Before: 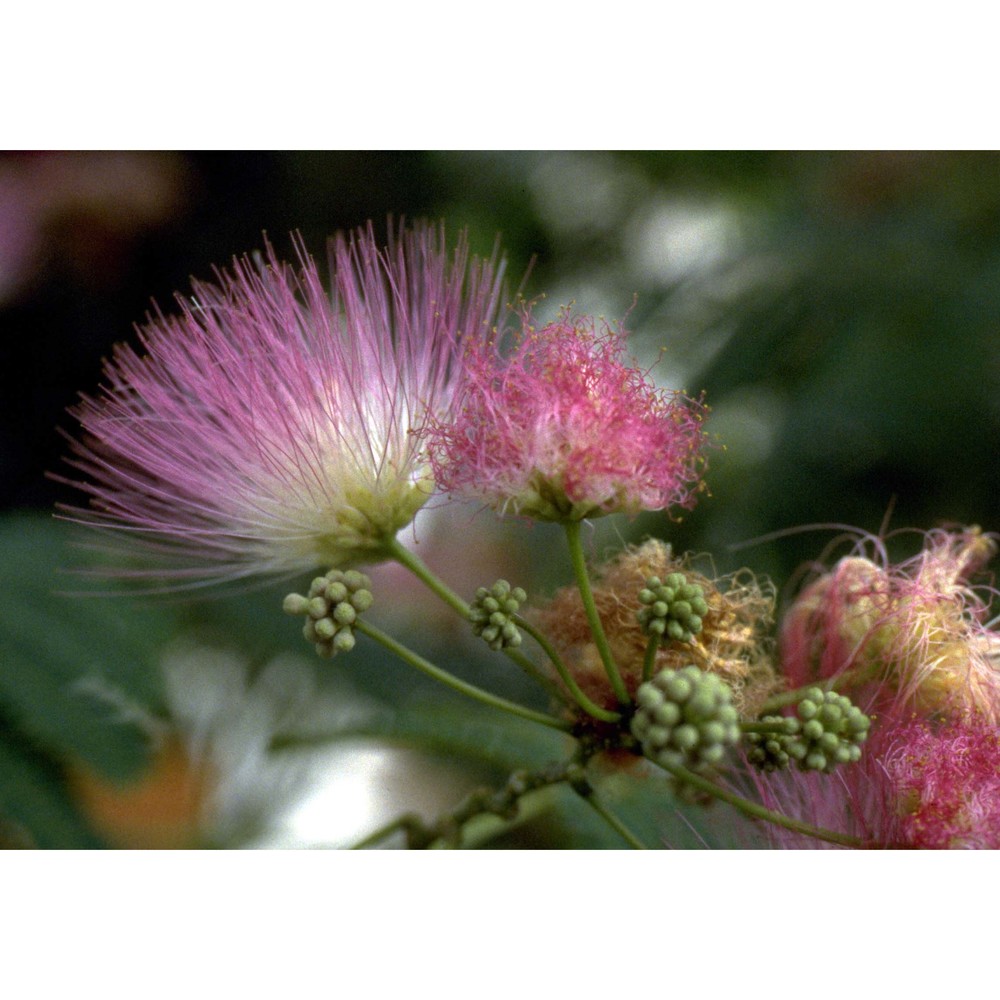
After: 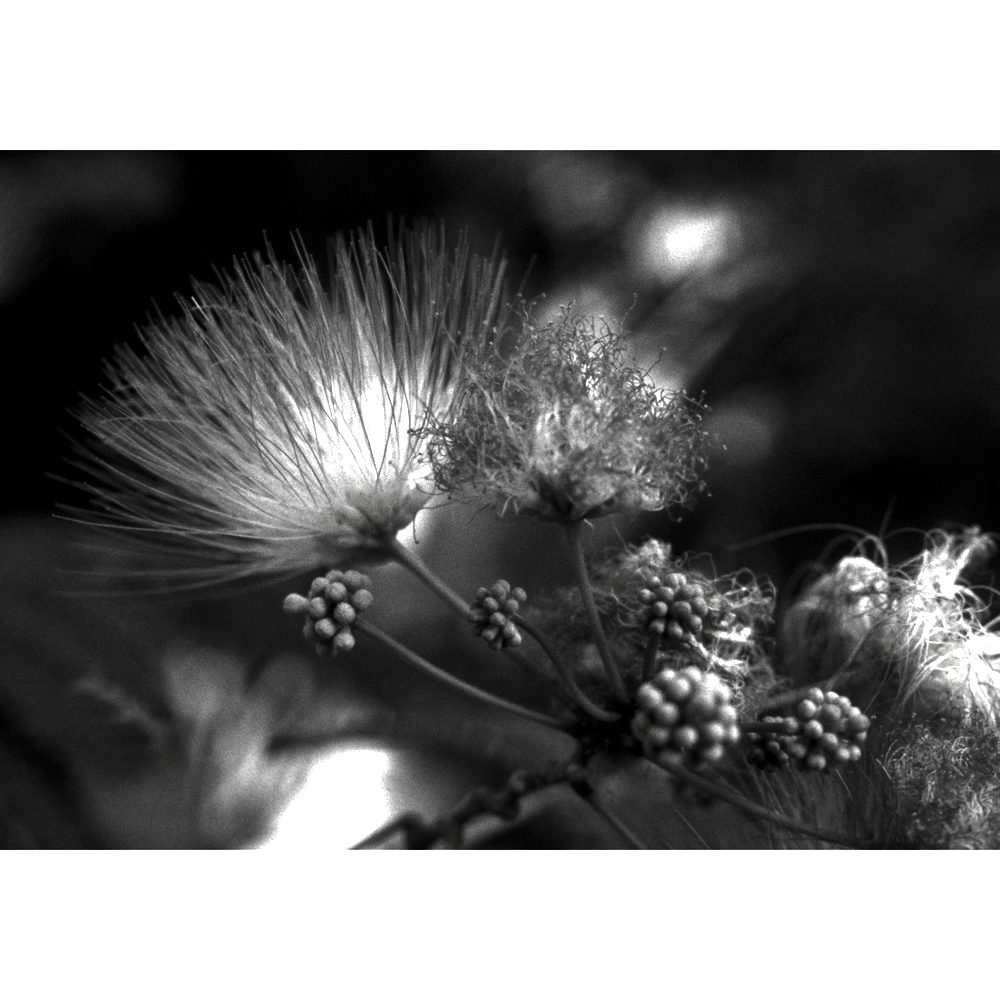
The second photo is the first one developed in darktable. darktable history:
contrast brightness saturation: contrast -0.035, brightness -0.597, saturation -0.995
exposure: black level correction 0, exposure 1.025 EV, compensate highlight preservation false
